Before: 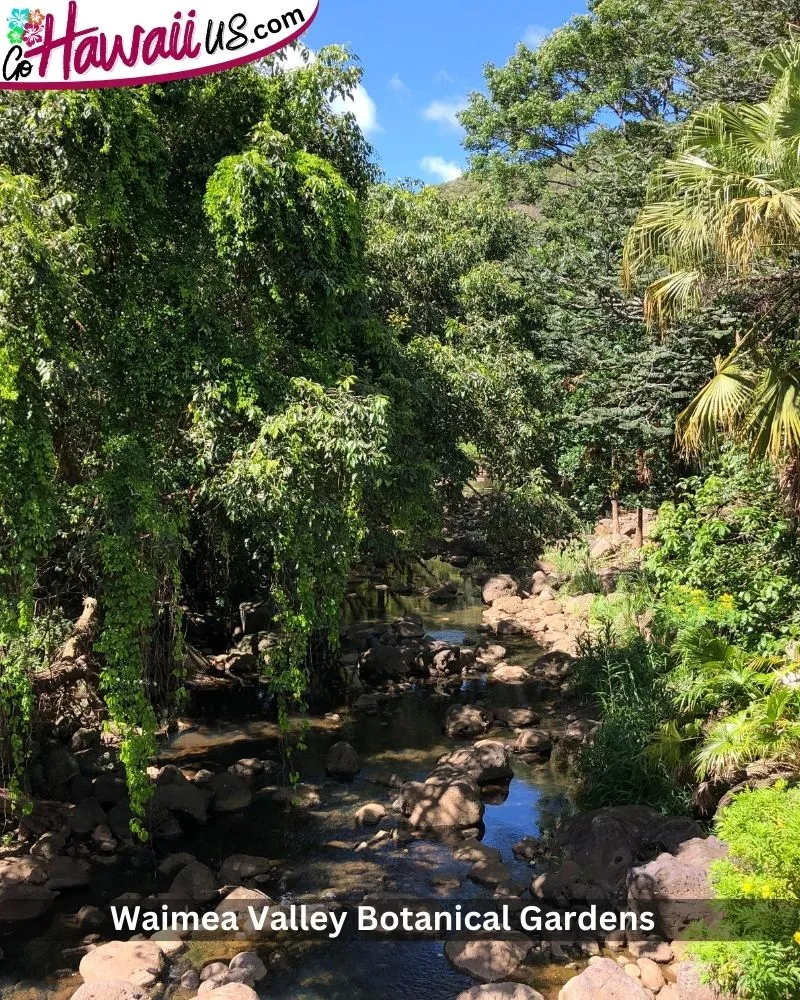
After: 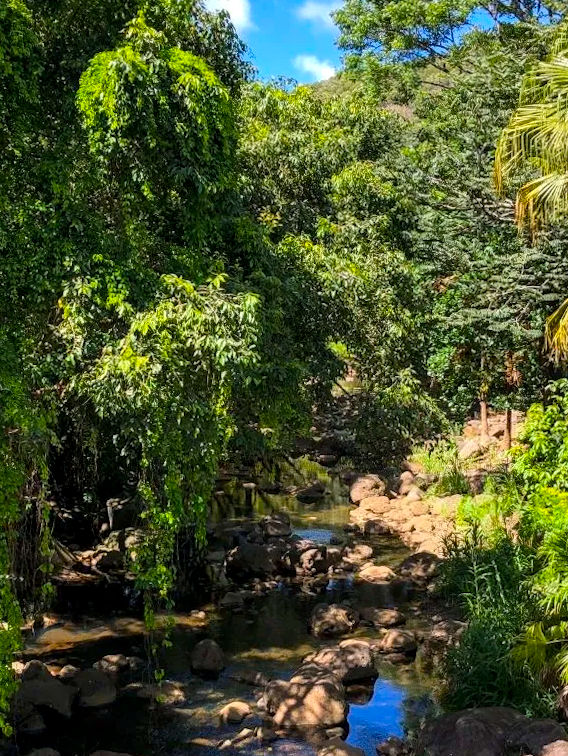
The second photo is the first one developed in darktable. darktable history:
local contrast: on, module defaults
crop and rotate: left 17.046%, top 10.659%, right 12.989%, bottom 14.553%
rotate and perspective: rotation 0.8°, automatic cropping off
color balance rgb: linear chroma grading › global chroma 15%, perceptual saturation grading › global saturation 30%
